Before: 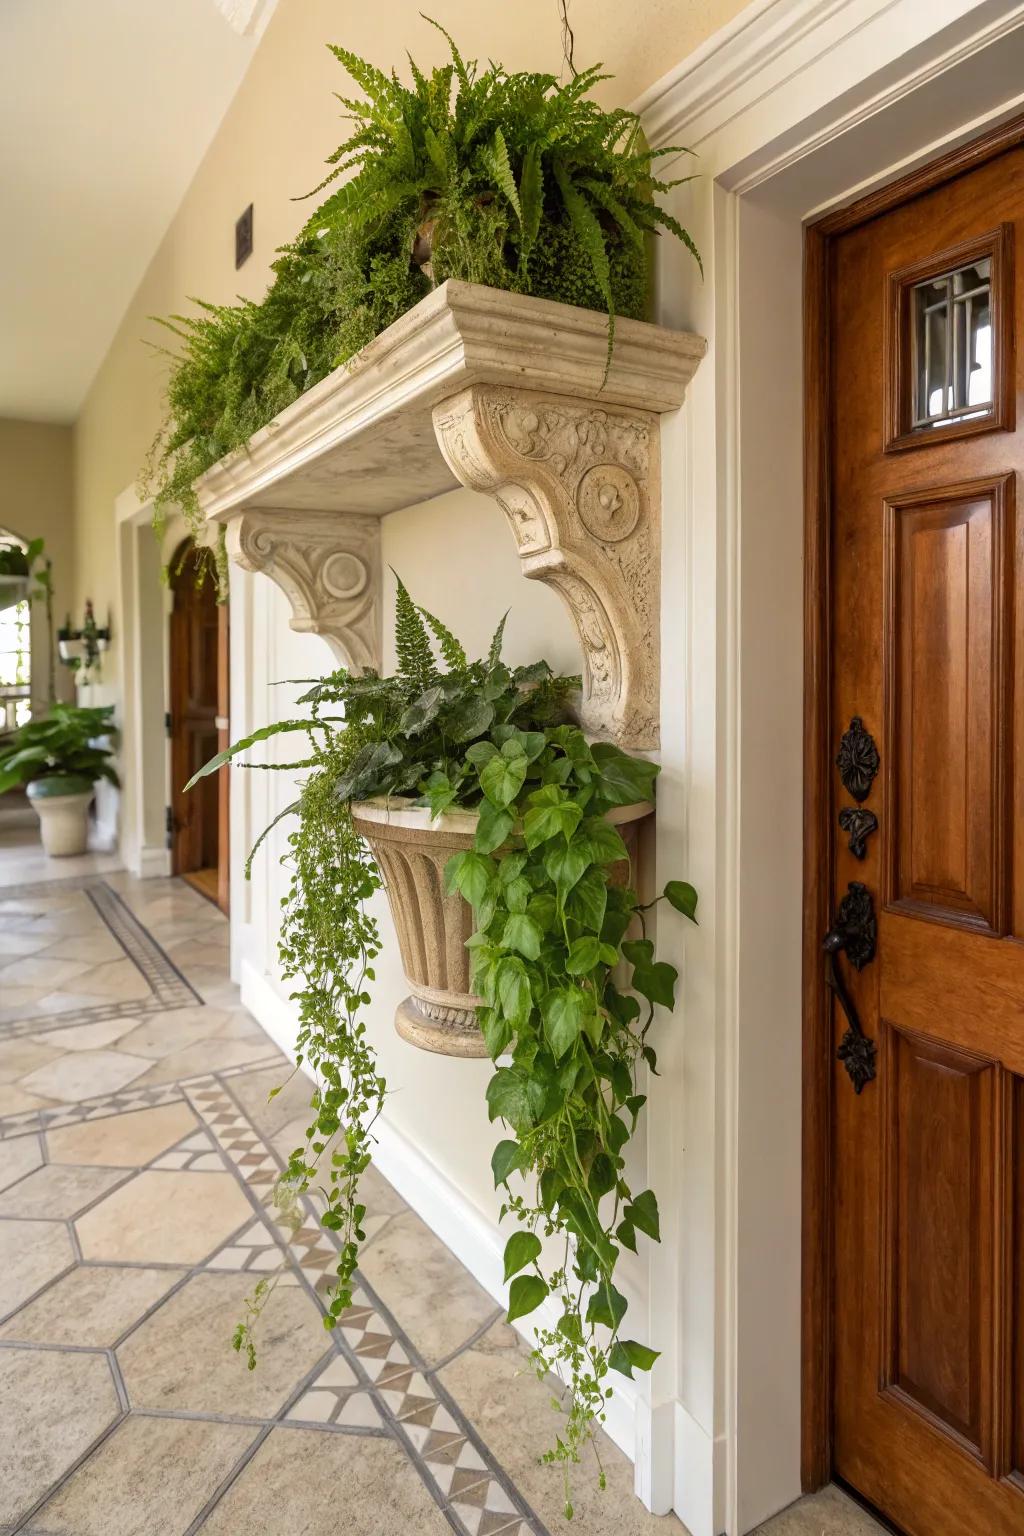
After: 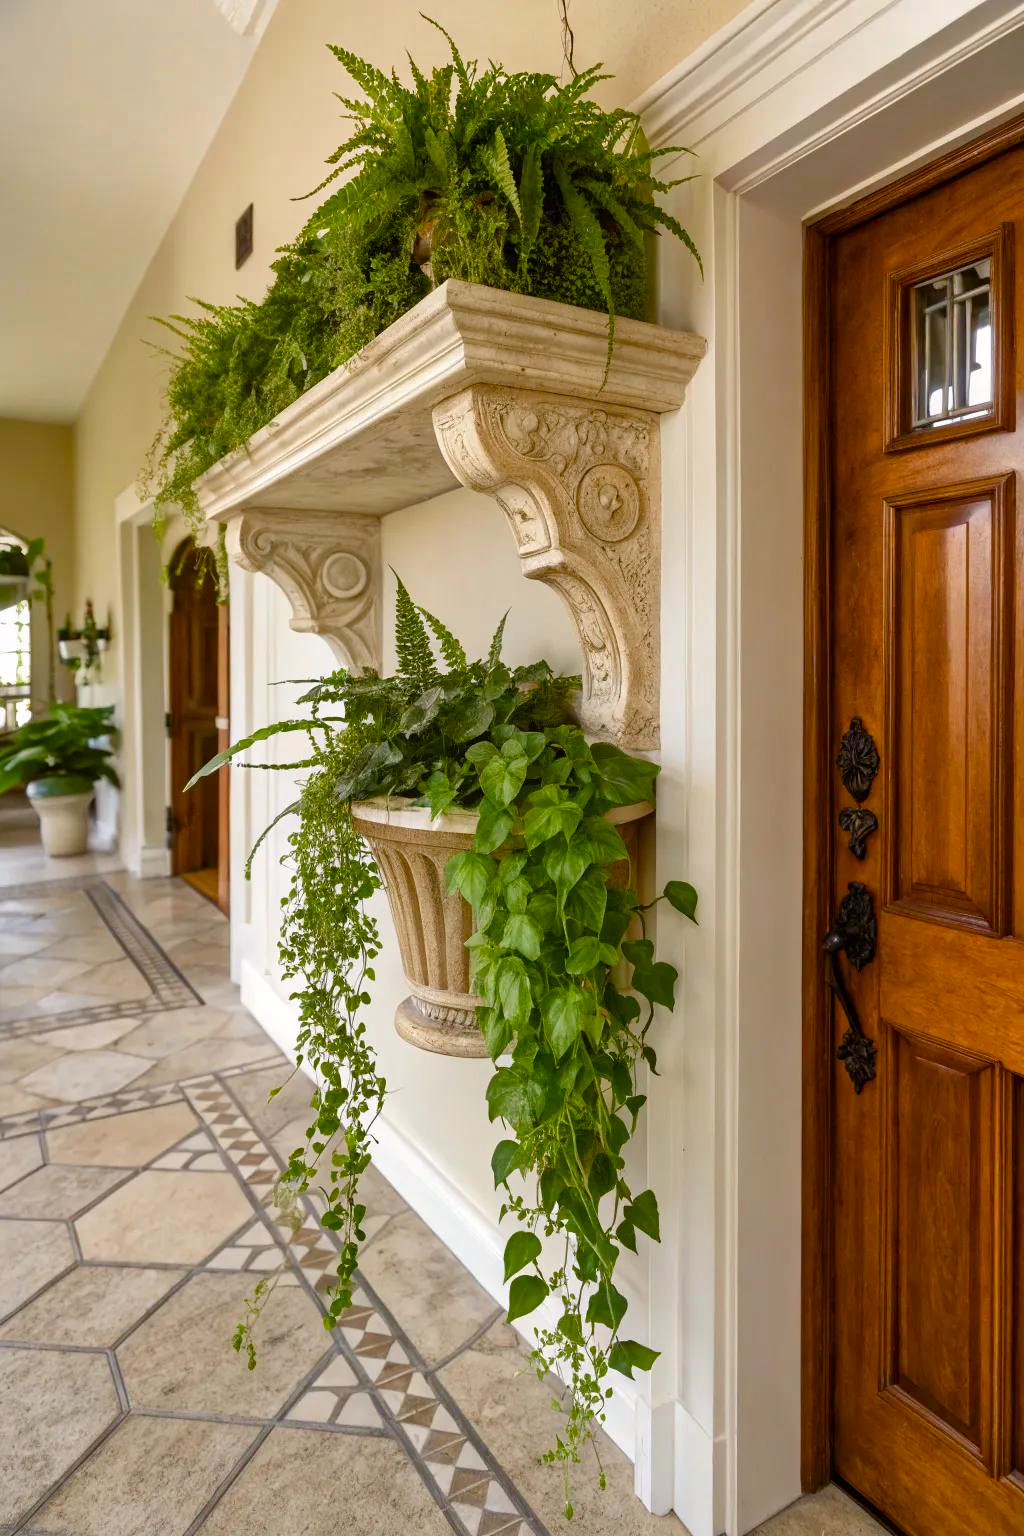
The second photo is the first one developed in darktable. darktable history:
shadows and highlights: low approximation 0.01, soften with gaussian
color balance rgb: power › hue 214.47°, highlights gain › chroma 0.141%, highlights gain › hue 332.92°, perceptual saturation grading › global saturation 20%, perceptual saturation grading › highlights -49.914%, perceptual saturation grading › shadows 24.041%, global vibrance 34.495%
